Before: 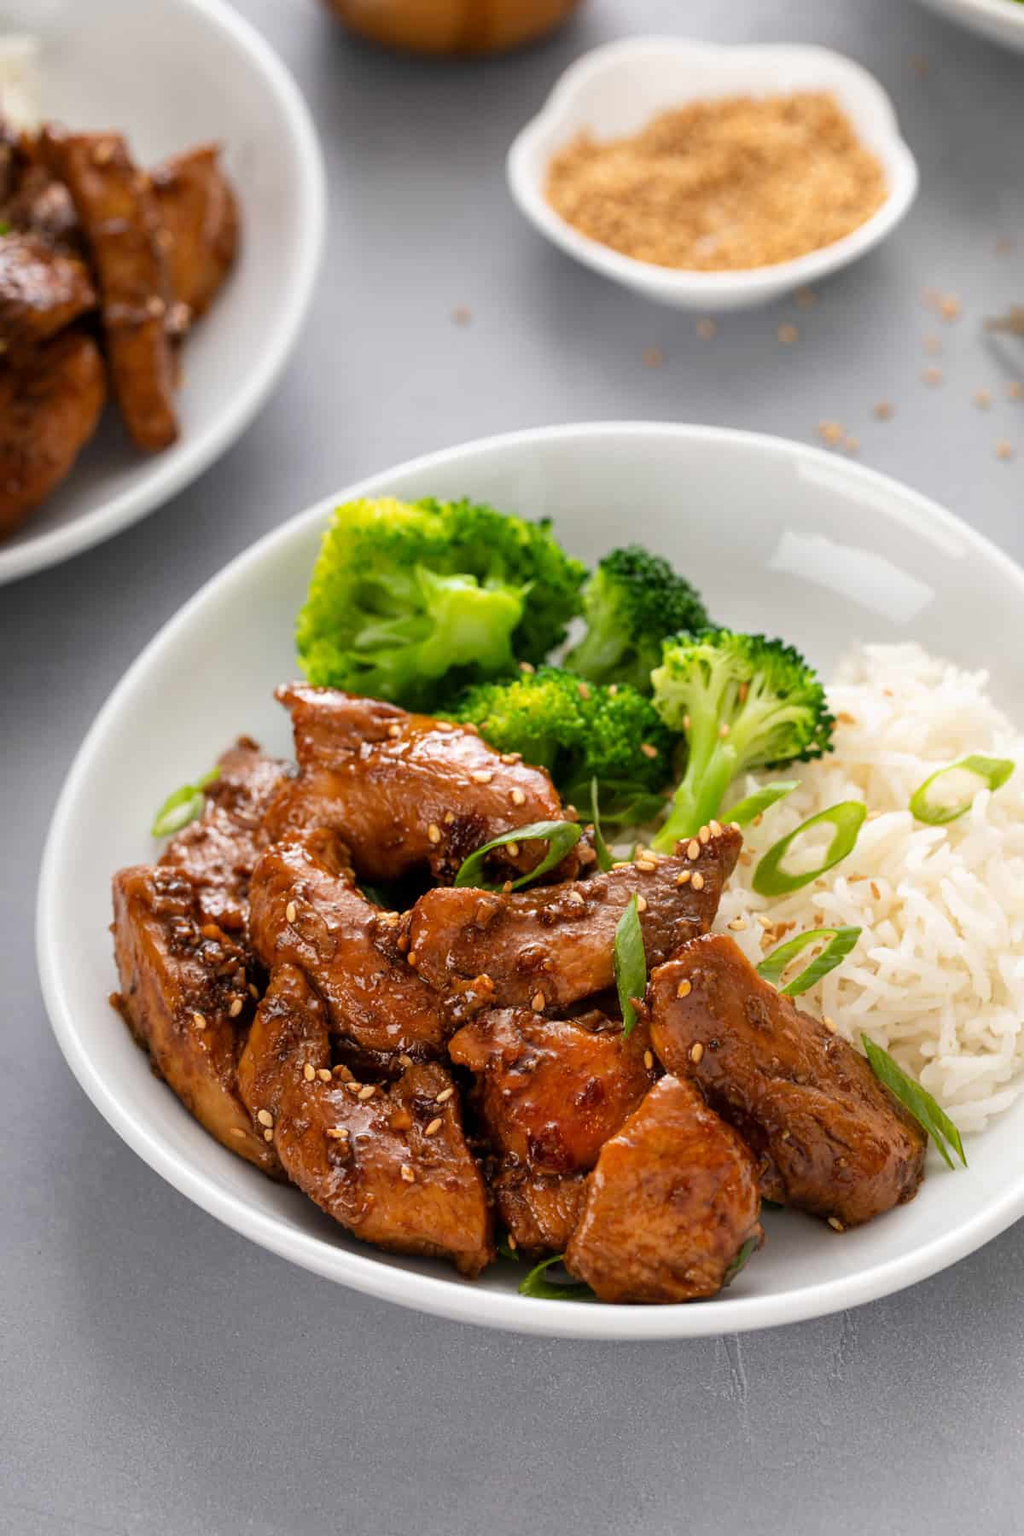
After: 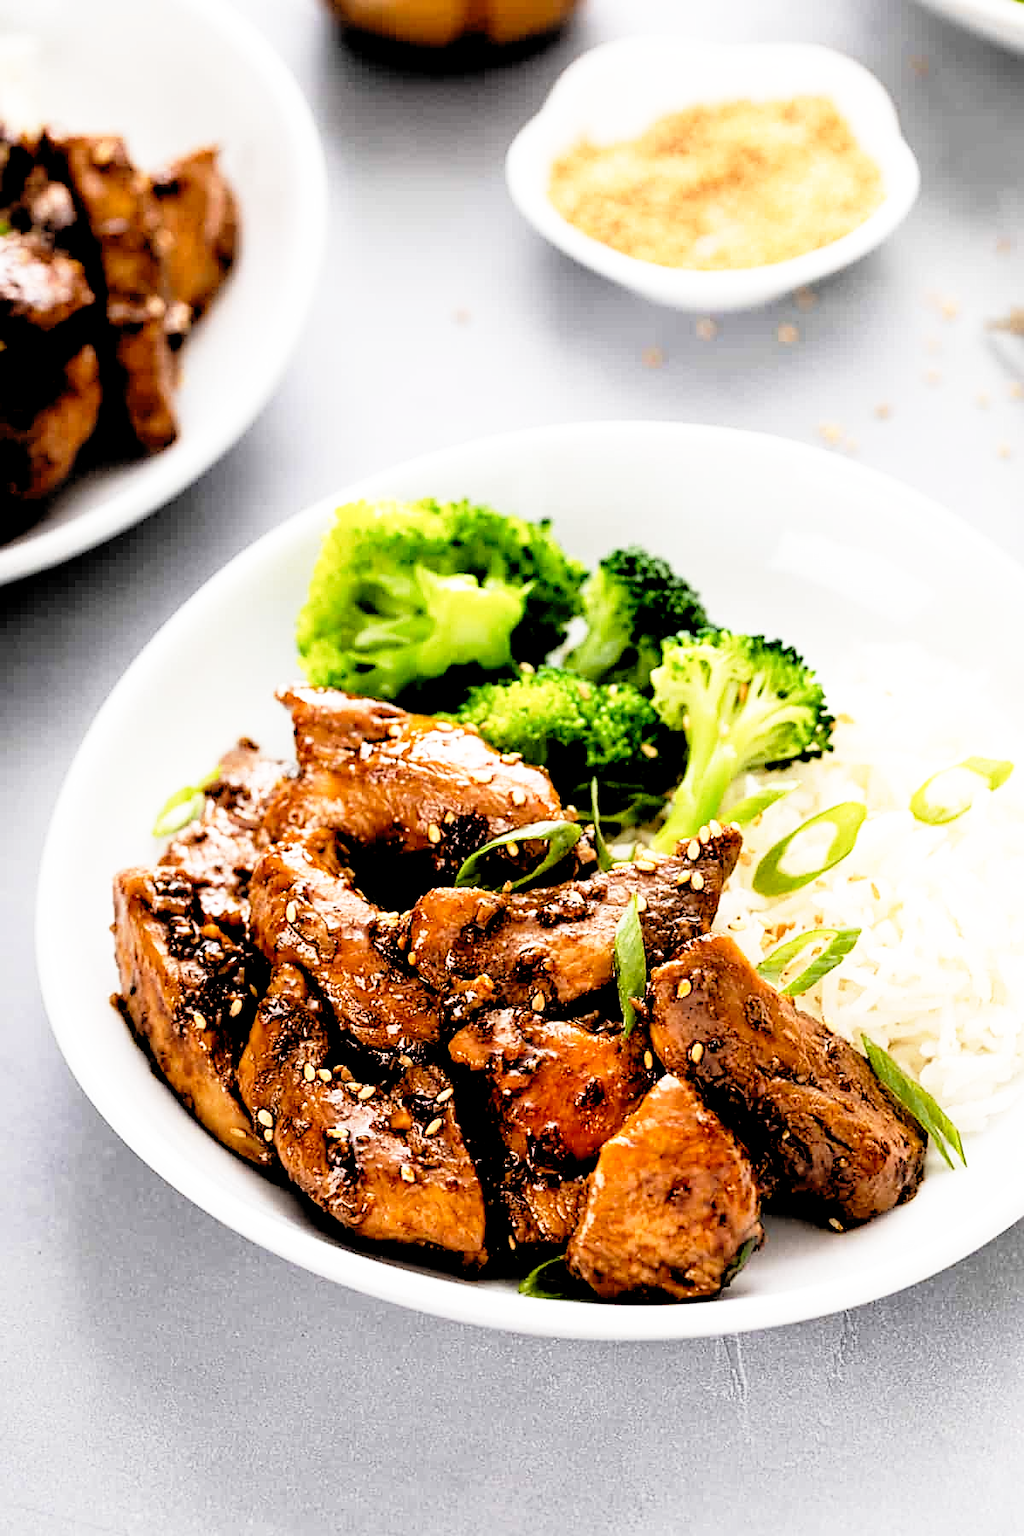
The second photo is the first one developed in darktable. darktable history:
sharpen: on, module defaults
contrast brightness saturation: saturation -0.05
base curve: curves: ch0 [(0, 0) (0.012, 0.01) (0.073, 0.168) (0.31, 0.711) (0.645, 0.957) (1, 1)], preserve colors none
rgb levels: levels [[0.034, 0.472, 0.904], [0, 0.5, 1], [0, 0.5, 1]]
